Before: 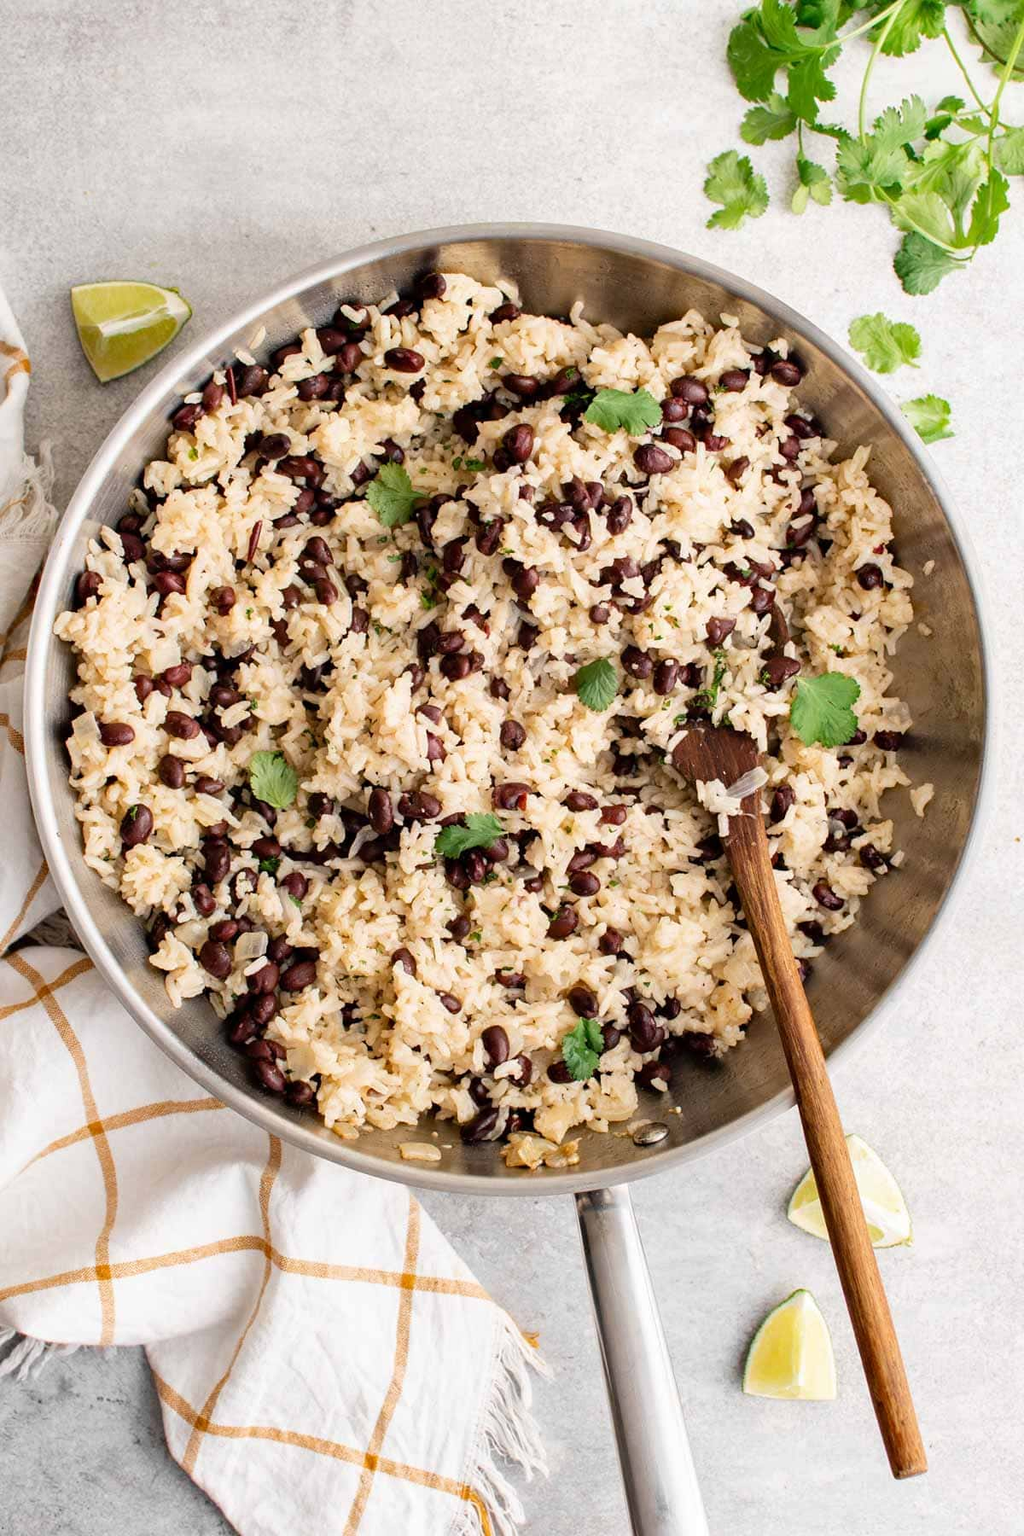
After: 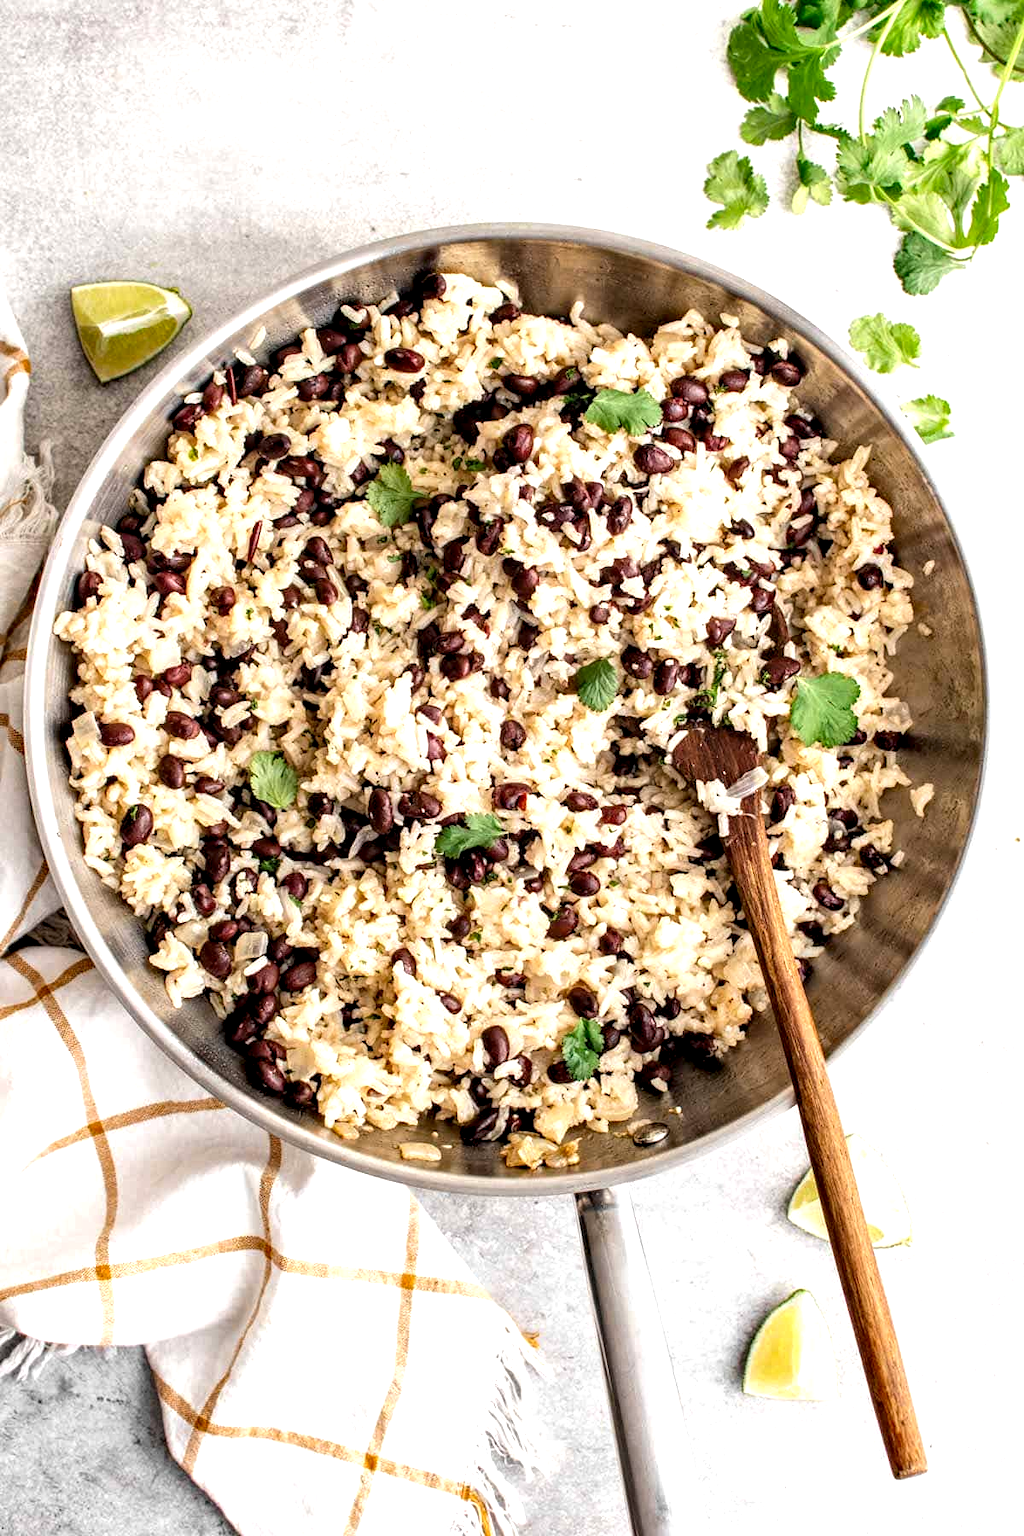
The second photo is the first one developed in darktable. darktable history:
local contrast: highlights 60%, shadows 60%, detail 160%
exposure: black level correction 0, exposure 0.499 EV, compensate exposure bias true, compensate highlight preservation false
